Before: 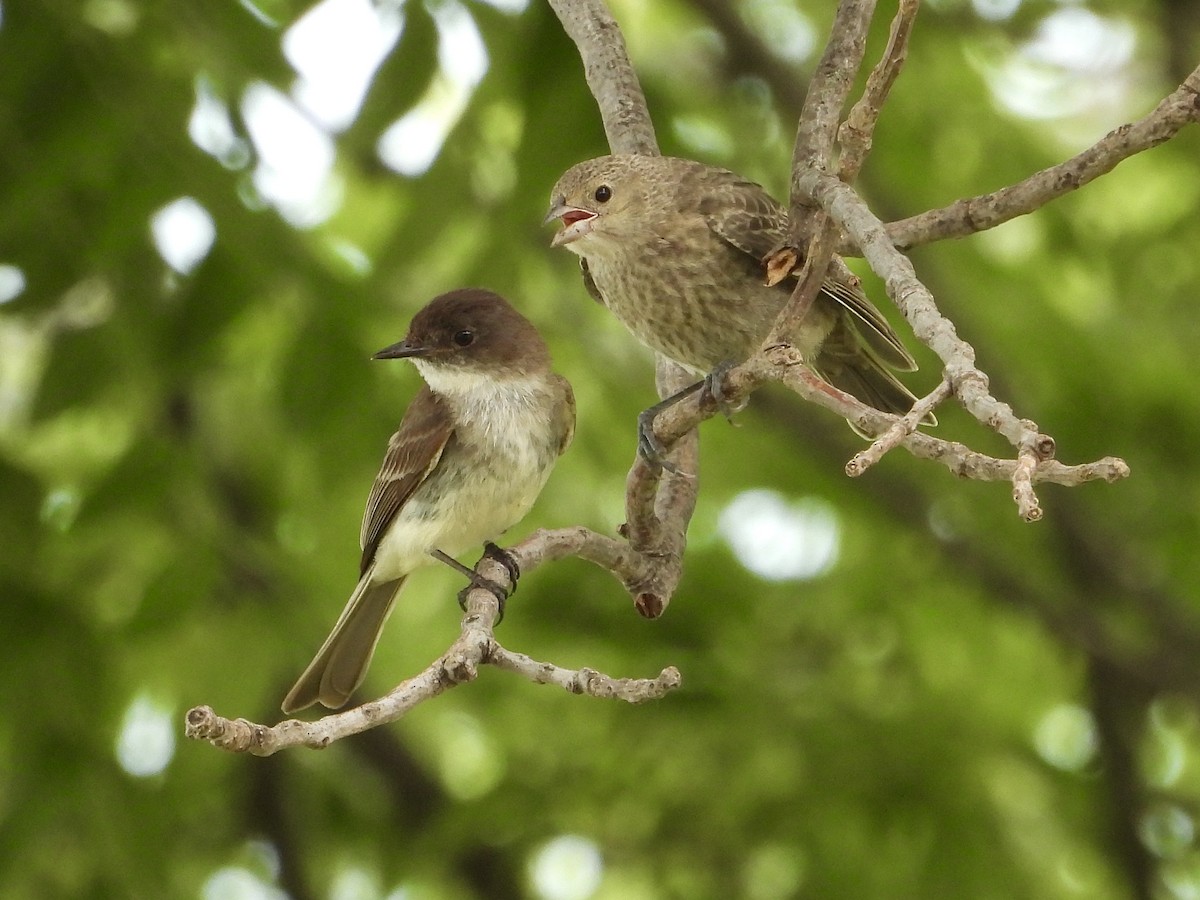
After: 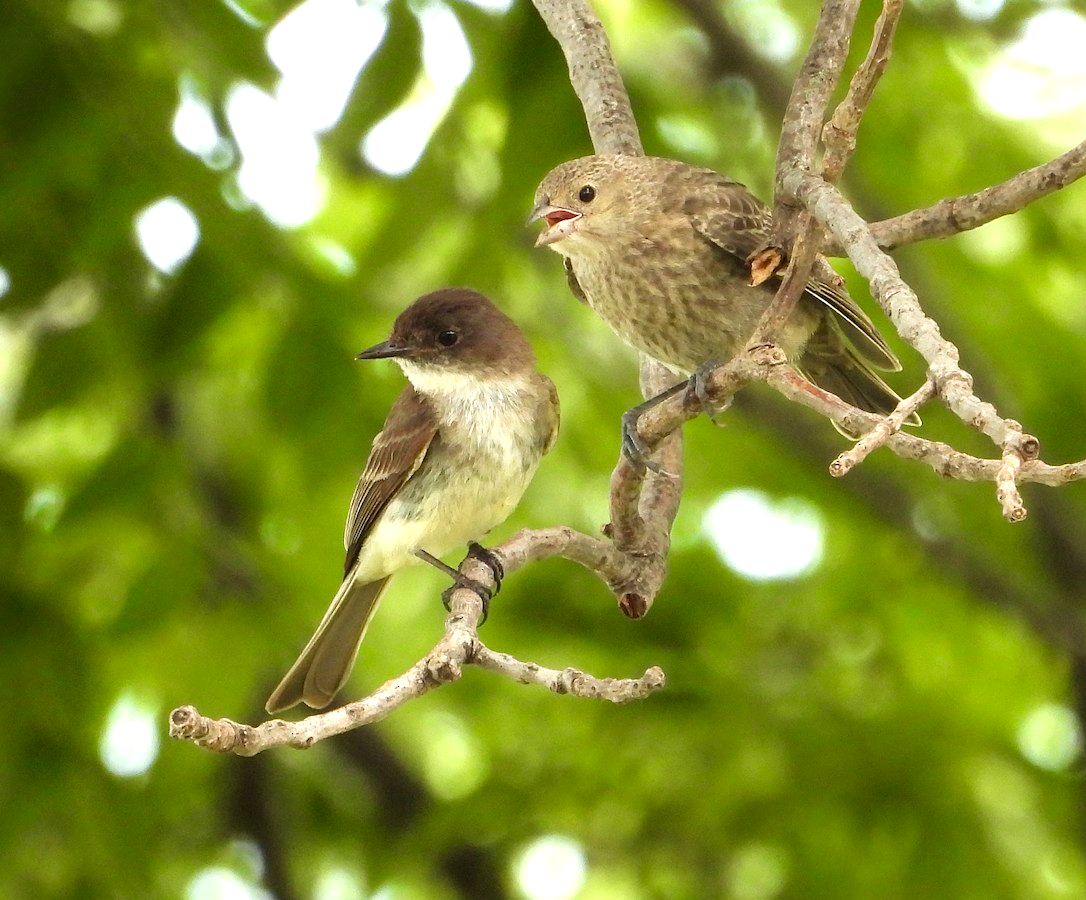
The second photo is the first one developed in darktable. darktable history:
tone equalizer: -8 EV -0.773 EV, -7 EV -0.738 EV, -6 EV -0.569 EV, -5 EV -0.39 EV, -3 EV 0.369 EV, -2 EV 0.6 EV, -1 EV 0.68 EV, +0 EV 0.721 EV
crop and rotate: left 1.348%, right 8.125%
